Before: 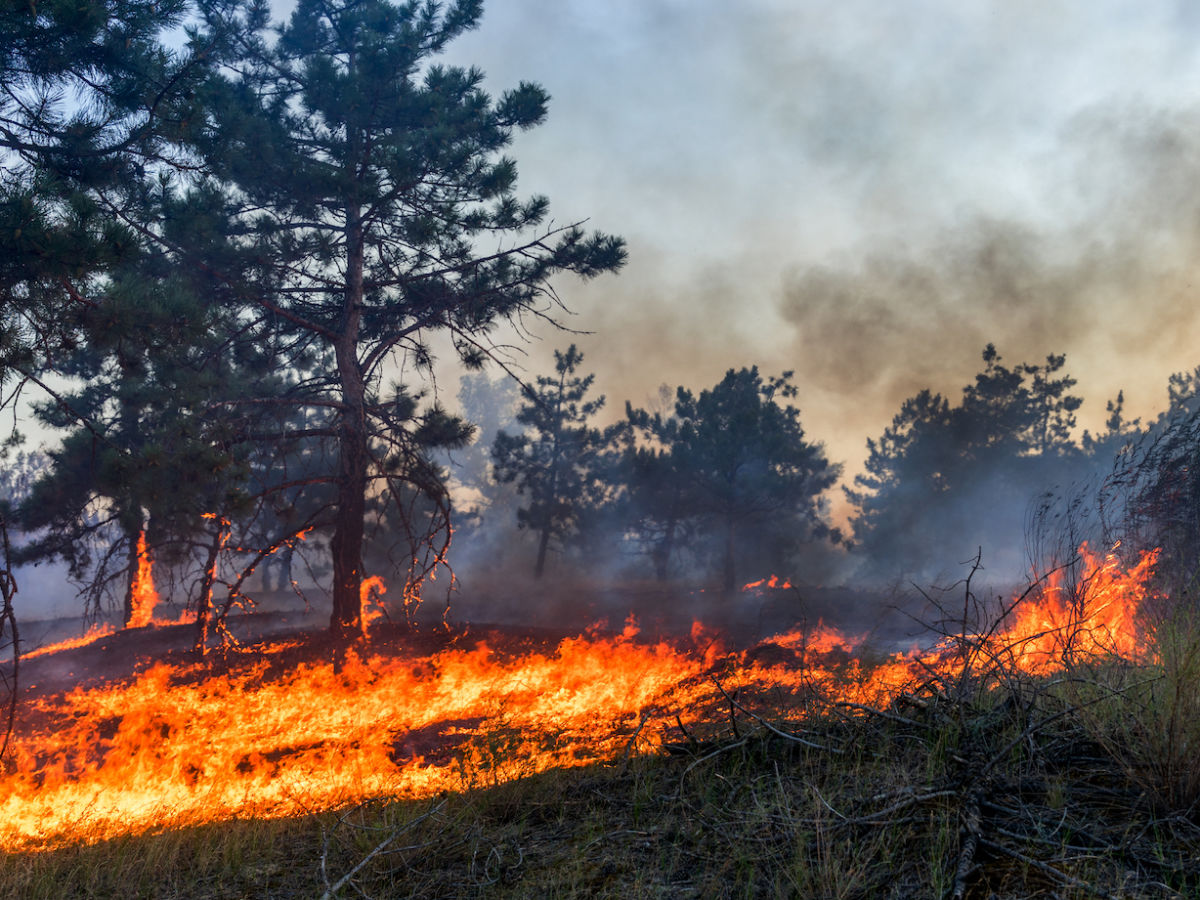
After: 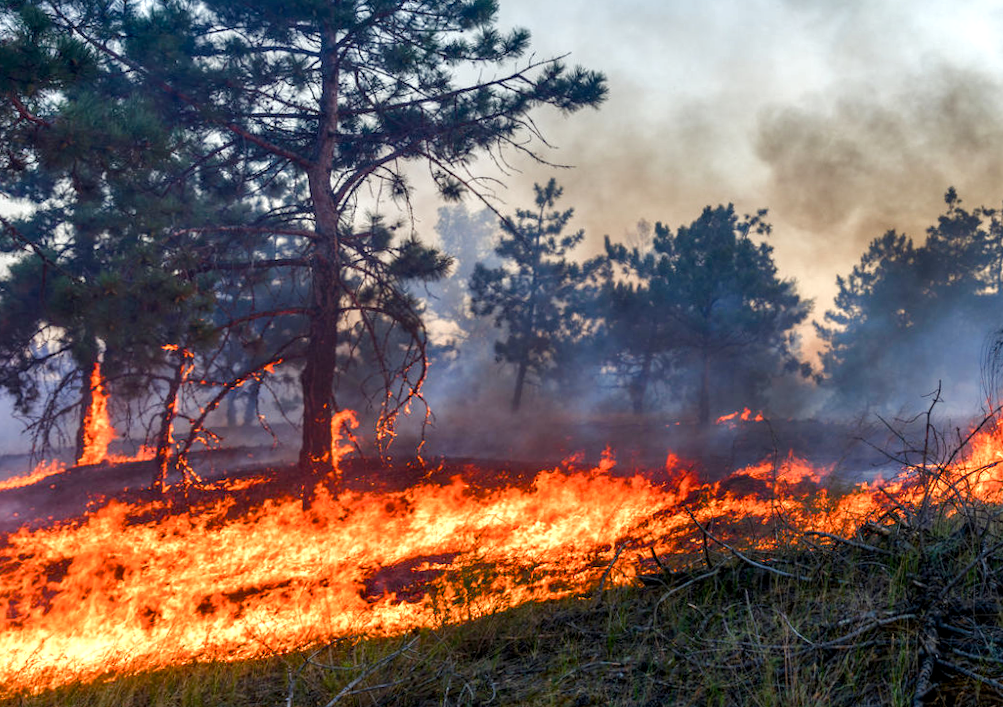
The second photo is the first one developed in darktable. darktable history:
color balance rgb: perceptual saturation grading › global saturation 20%, perceptual saturation grading › highlights -50%, perceptual saturation grading › shadows 30%, perceptual brilliance grading › global brilliance 10%, perceptual brilliance grading › shadows 15%
crop and rotate: left 4.842%, top 15.51%, right 10.668%
local contrast: highlights 100%, shadows 100%, detail 120%, midtone range 0.2
rotate and perspective: rotation 0.679°, lens shift (horizontal) 0.136, crop left 0.009, crop right 0.991, crop top 0.078, crop bottom 0.95
